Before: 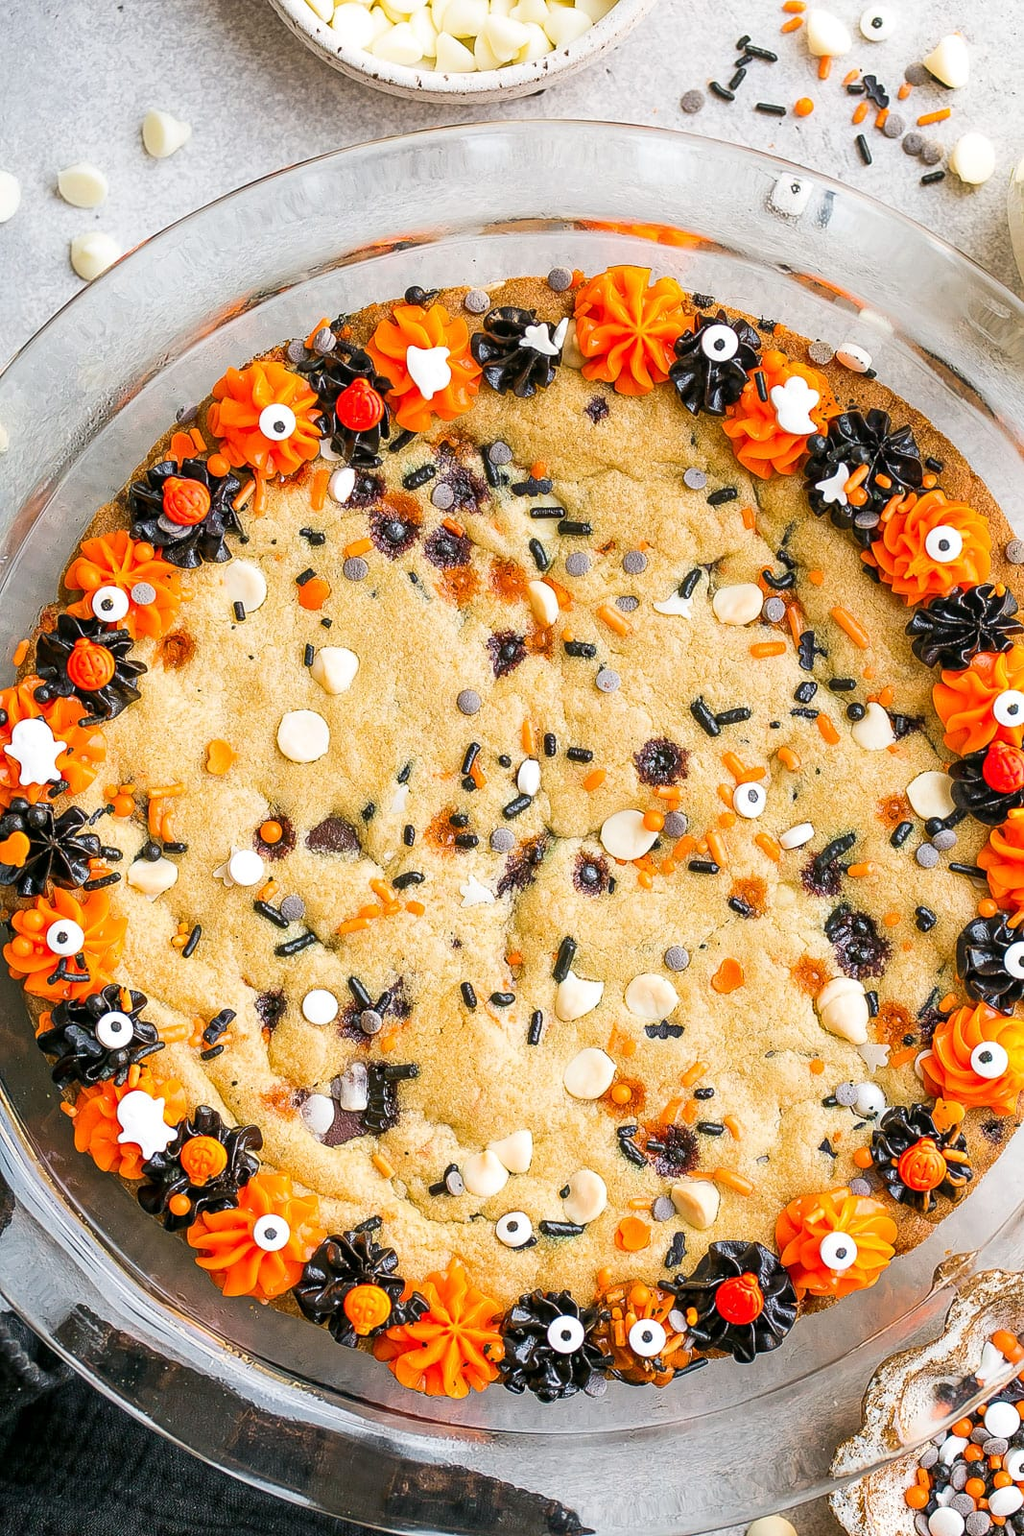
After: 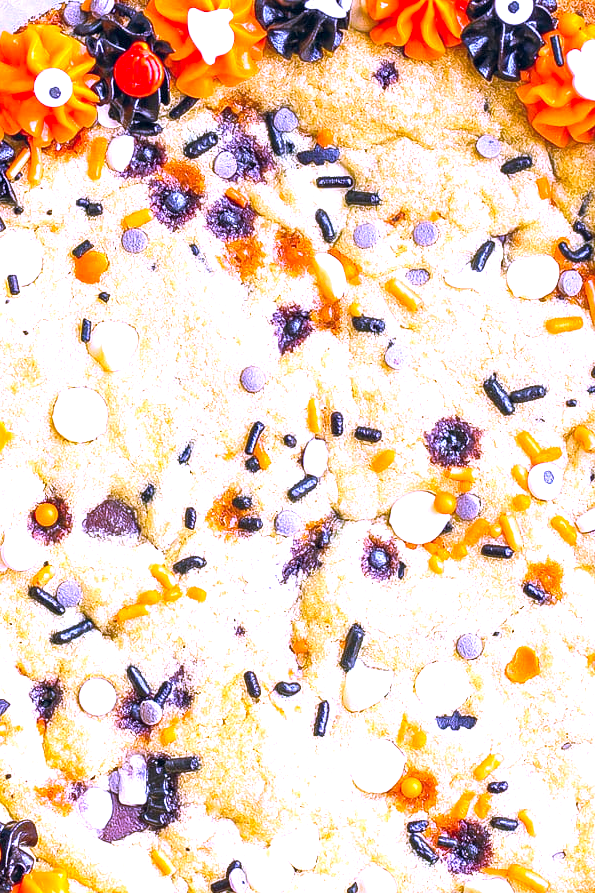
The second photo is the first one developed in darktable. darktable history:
white balance: red 0.98, blue 1.61
exposure: black level correction 0, exposure 0.877 EV, compensate exposure bias true, compensate highlight preservation false
crop and rotate: left 22.13%, top 22.054%, right 22.026%, bottom 22.102%
color balance rgb: shadows lift › hue 87.51°, highlights gain › chroma 0.68%, highlights gain › hue 55.1°, global offset › chroma 0.13%, global offset › hue 253.66°, linear chroma grading › global chroma 0.5%, perceptual saturation grading › global saturation 16.38%
